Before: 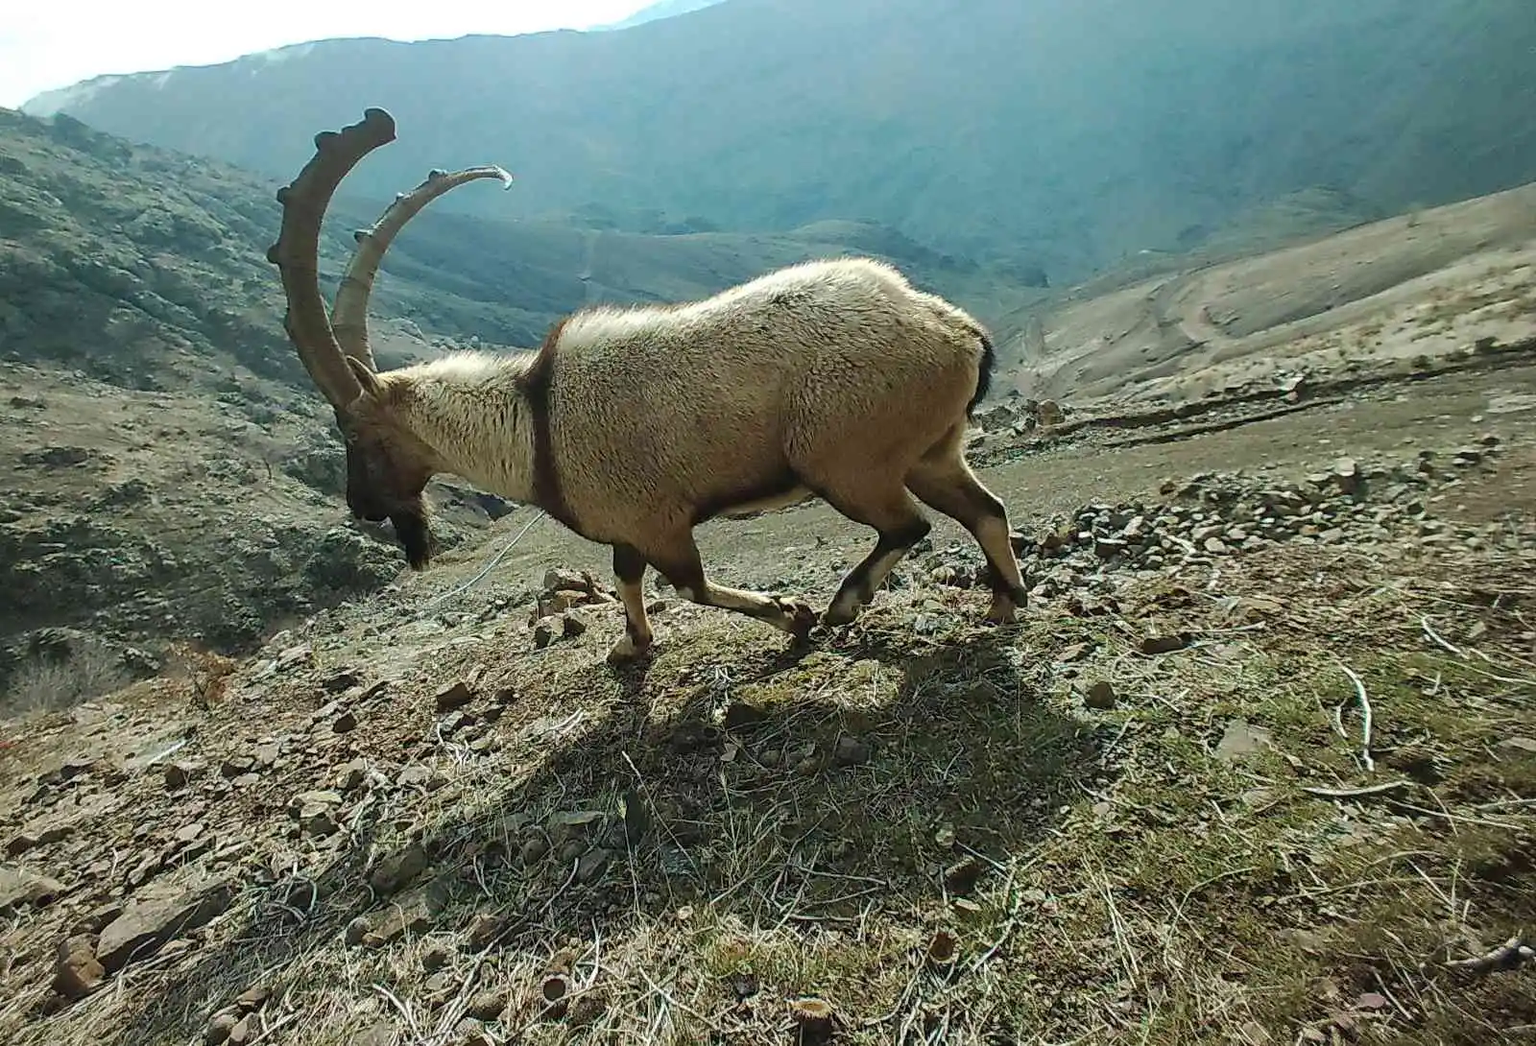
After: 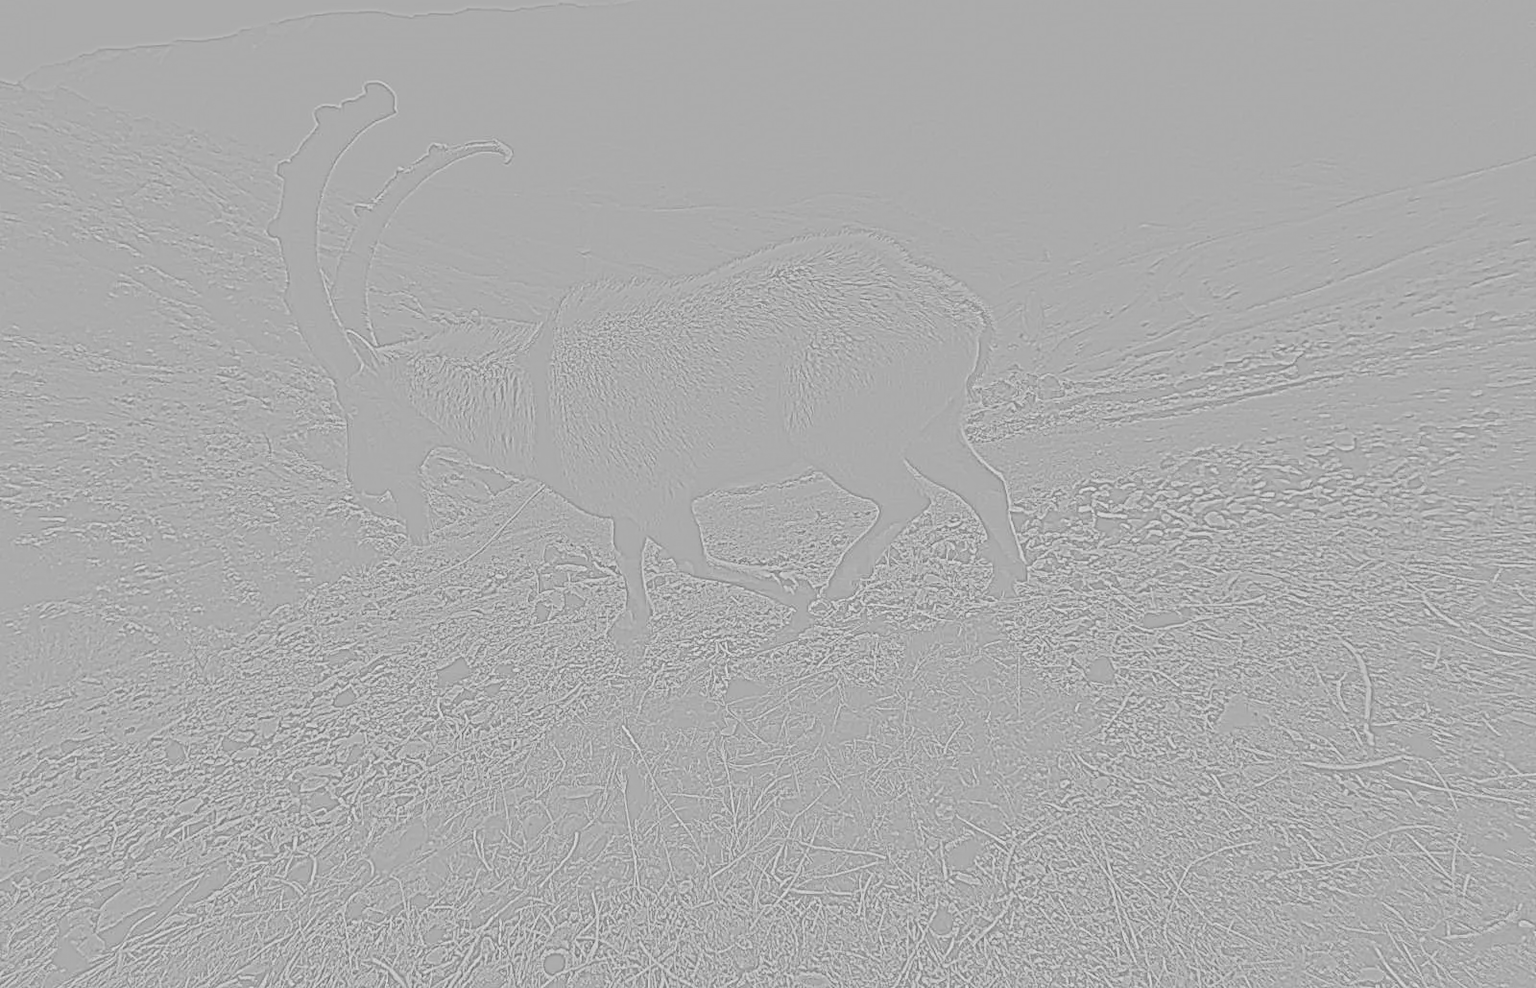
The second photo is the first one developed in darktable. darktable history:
crop and rotate: top 2.479%, bottom 3.018%
contrast brightness saturation: saturation -0.05
base curve: curves: ch0 [(0, 0) (0.026, 0.03) (0.109, 0.232) (0.351, 0.748) (0.669, 0.968) (1, 1)], preserve colors none
highpass: sharpness 5.84%, contrast boost 8.44%
